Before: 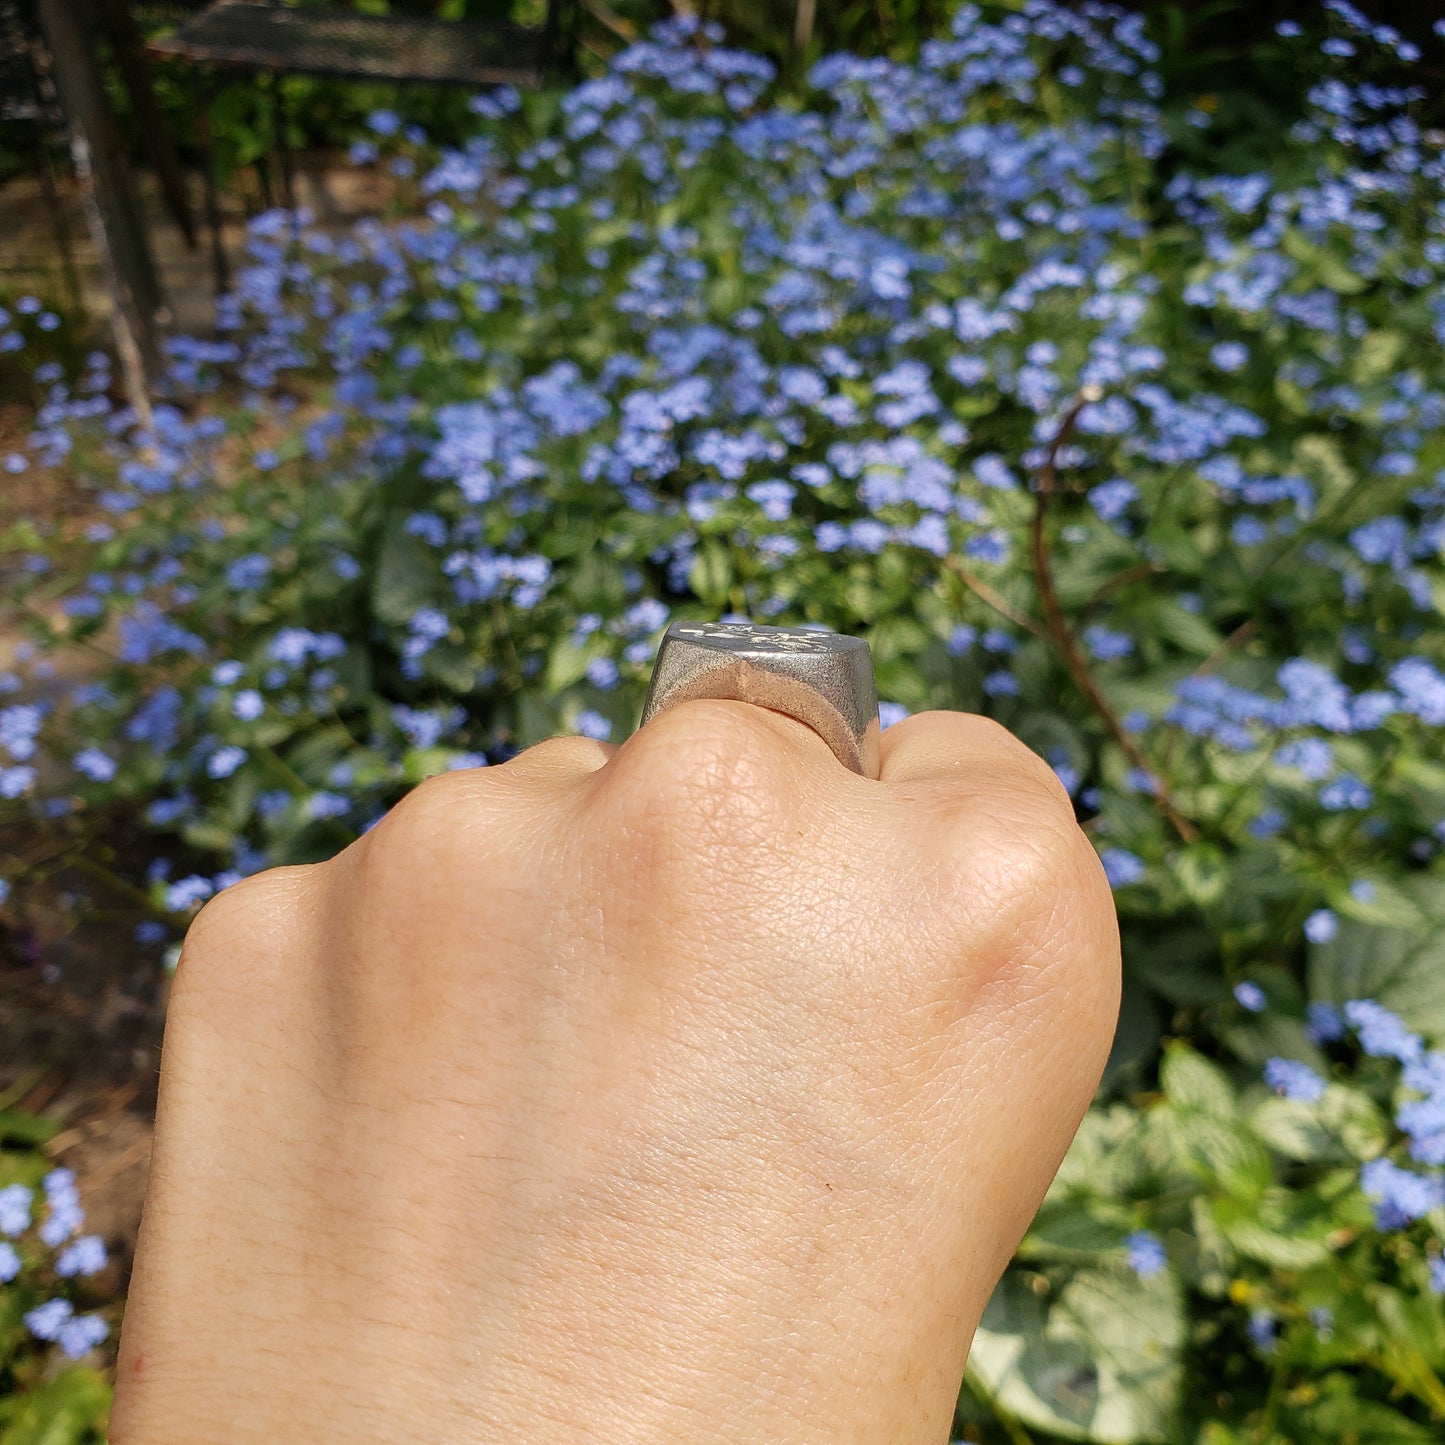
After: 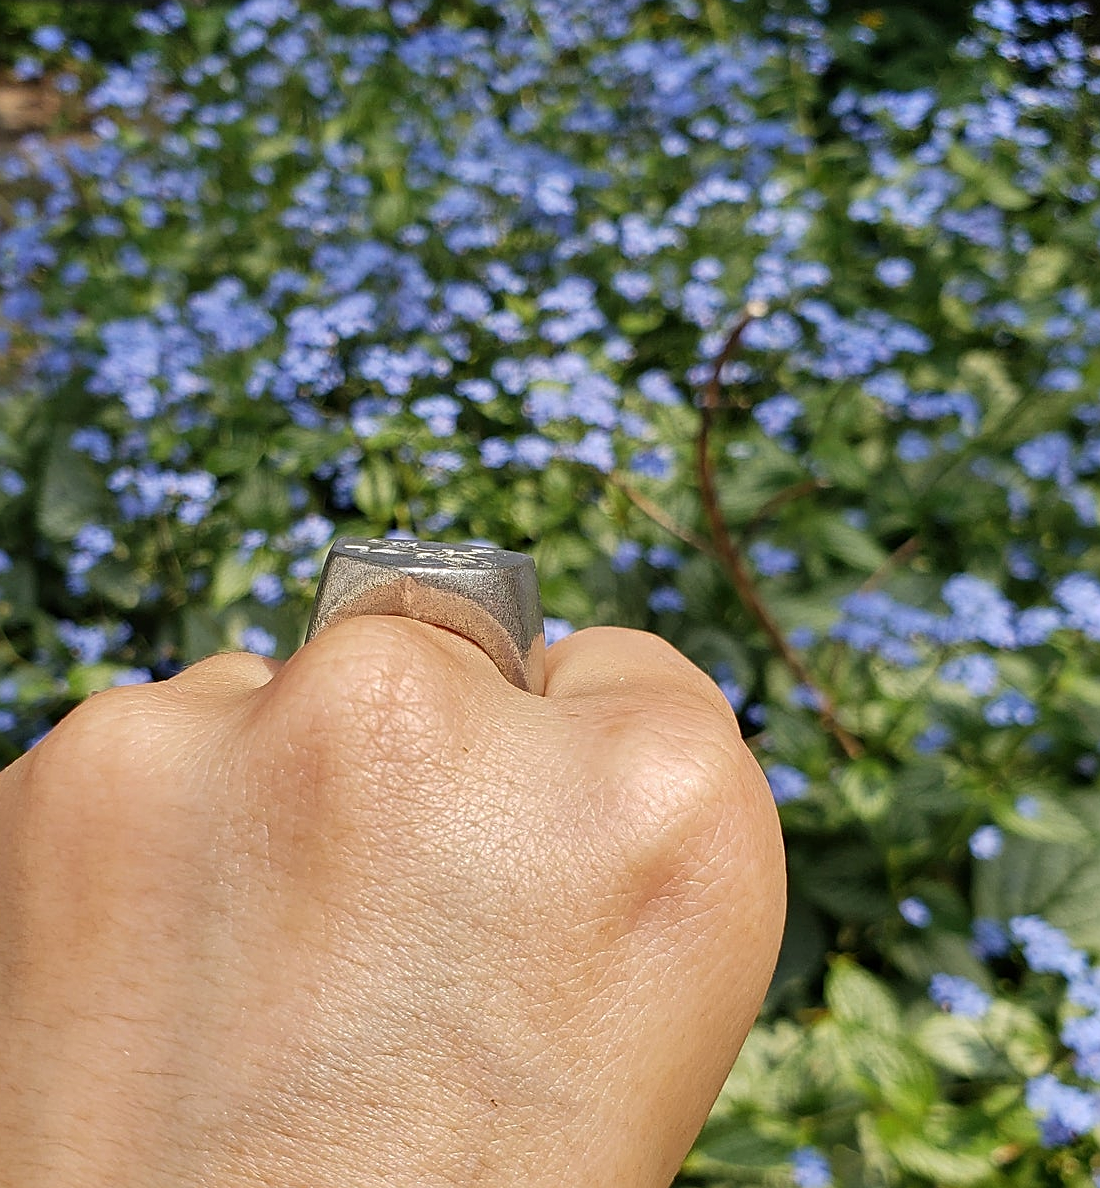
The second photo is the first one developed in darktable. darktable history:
crop: left 23.25%, top 5.859%, bottom 11.883%
shadows and highlights: low approximation 0.01, soften with gaussian
sharpen: on, module defaults
